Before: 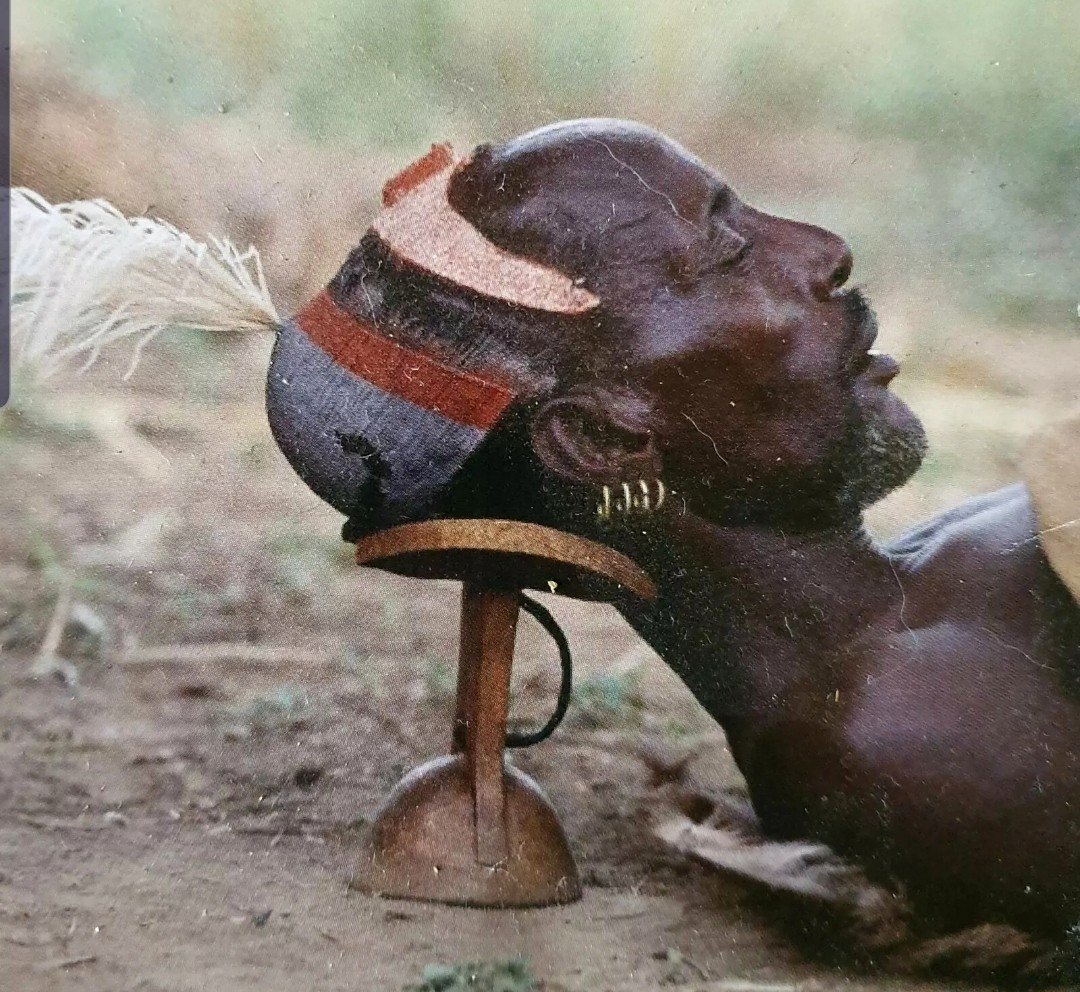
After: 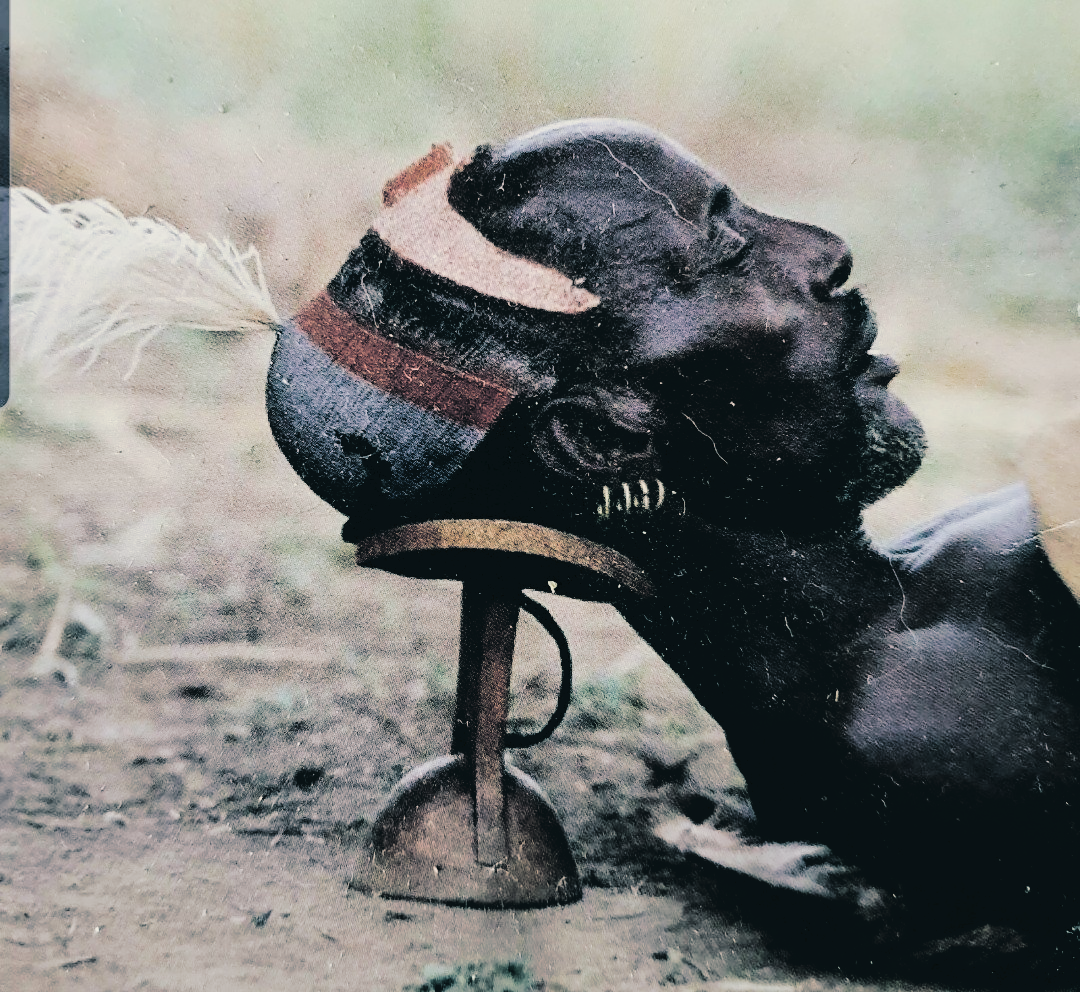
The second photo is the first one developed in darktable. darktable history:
tone curve: curves: ch0 [(0, 0) (0.003, 0.048) (0.011, 0.048) (0.025, 0.048) (0.044, 0.049) (0.069, 0.048) (0.1, 0.052) (0.136, 0.071) (0.177, 0.109) (0.224, 0.157) (0.277, 0.233) (0.335, 0.32) (0.399, 0.404) (0.468, 0.496) (0.543, 0.582) (0.623, 0.653) (0.709, 0.738) (0.801, 0.811) (0.898, 0.895) (1, 1)], preserve colors none
filmic rgb: black relative exposure -7.65 EV, white relative exposure 4.56 EV, hardness 3.61
split-toning: shadows › hue 205.2°, shadows › saturation 0.43, highlights › hue 54°, highlights › saturation 0.54
tone equalizer: -8 EV -0.75 EV, -7 EV -0.7 EV, -6 EV -0.6 EV, -5 EV -0.4 EV, -3 EV 0.4 EV, -2 EV 0.6 EV, -1 EV 0.7 EV, +0 EV 0.75 EV, edges refinement/feathering 500, mask exposure compensation -1.57 EV, preserve details no
